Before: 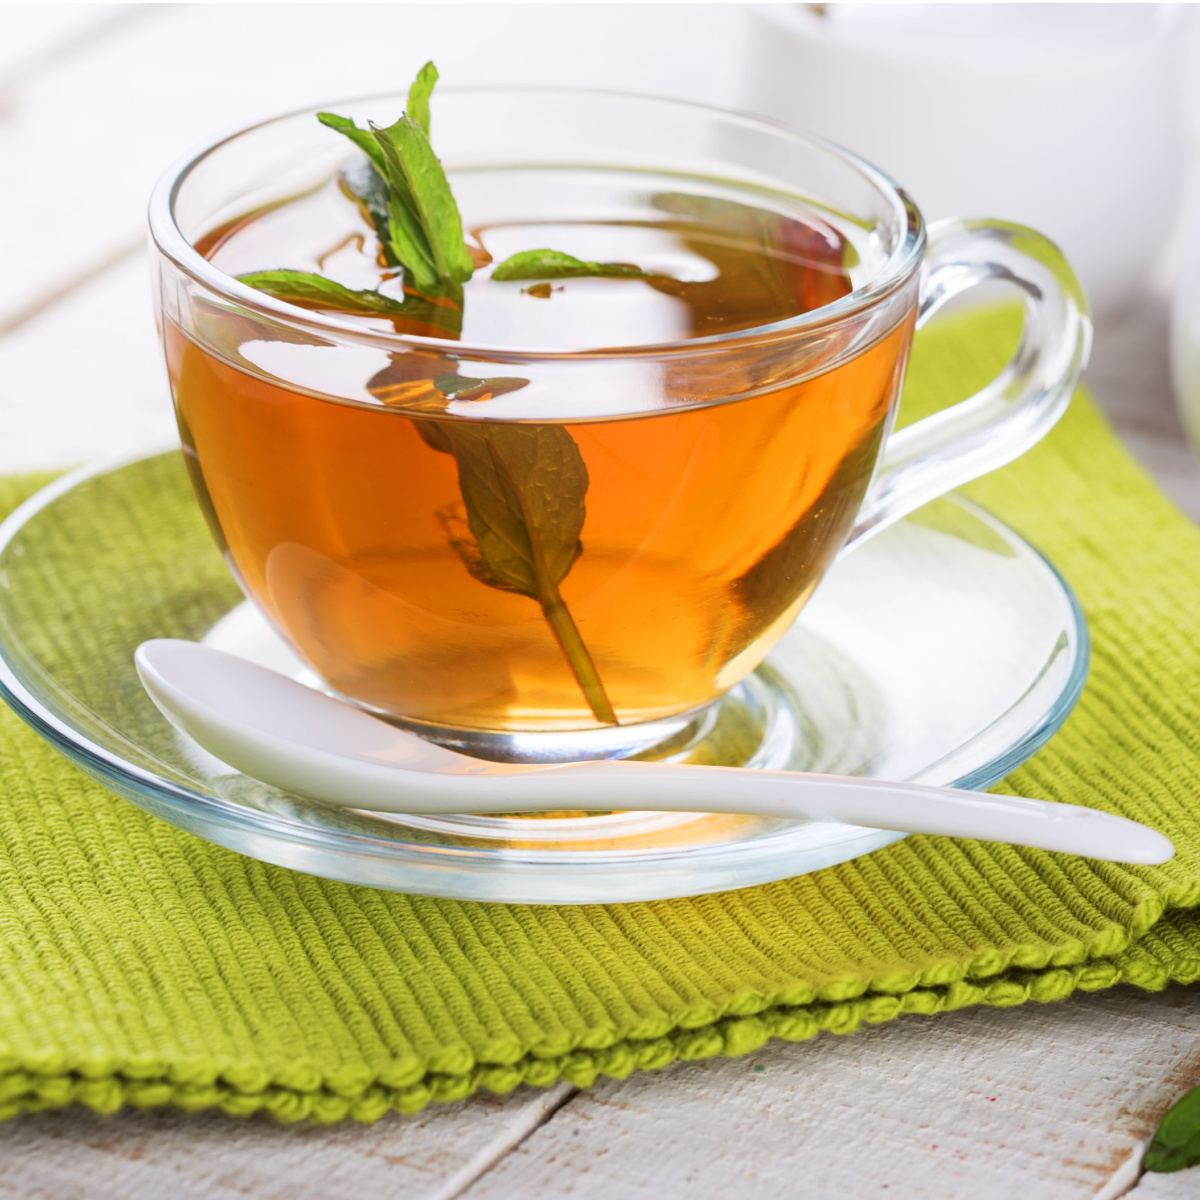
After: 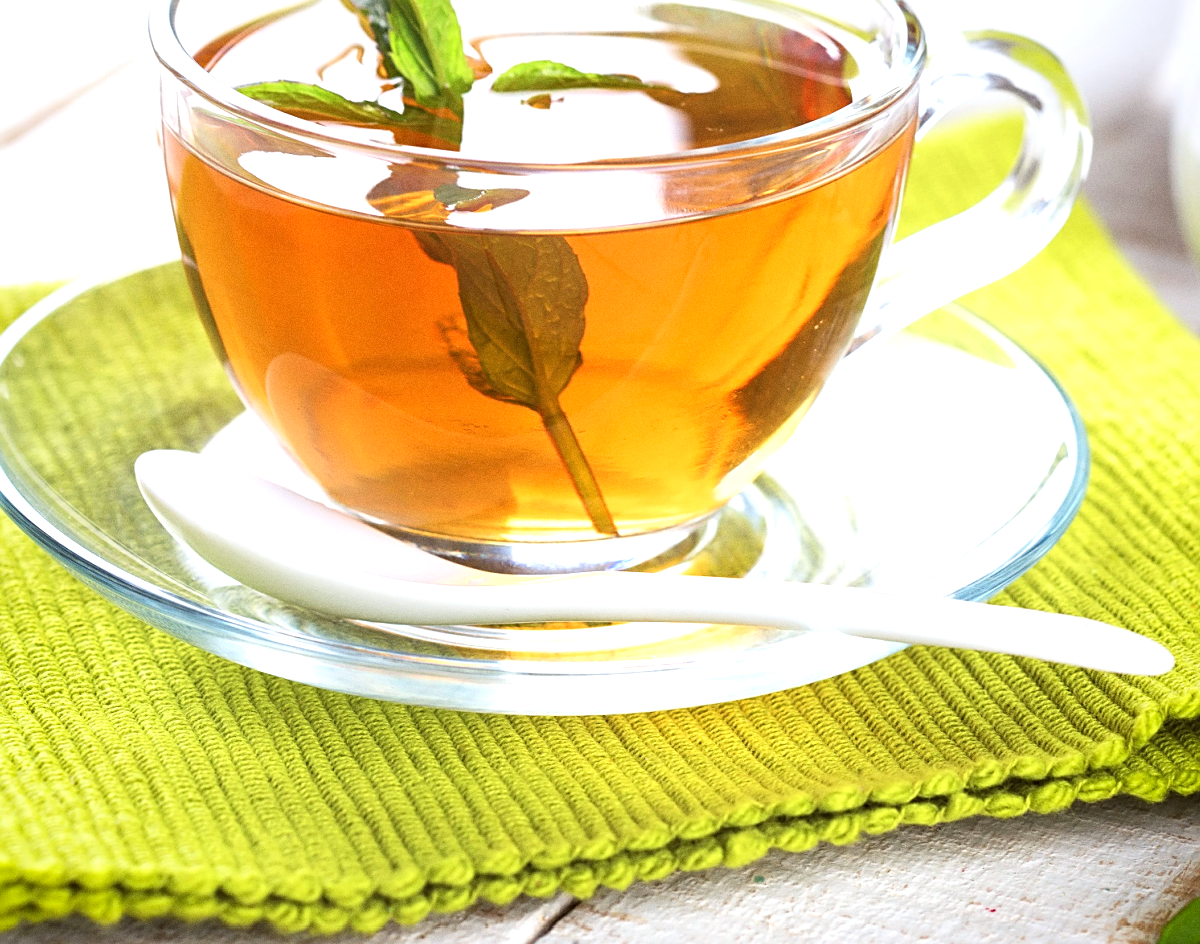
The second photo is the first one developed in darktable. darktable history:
crop and rotate: top 15.774%, bottom 5.506%
grain: coarseness 7.08 ISO, strength 21.67%, mid-tones bias 59.58%
vignetting: brightness -0.233, saturation 0.141
sharpen: on, module defaults
white balance: red 0.986, blue 1.01
exposure: black level correction 0, exposure 0.7 EV, compensate highlight preservation false
